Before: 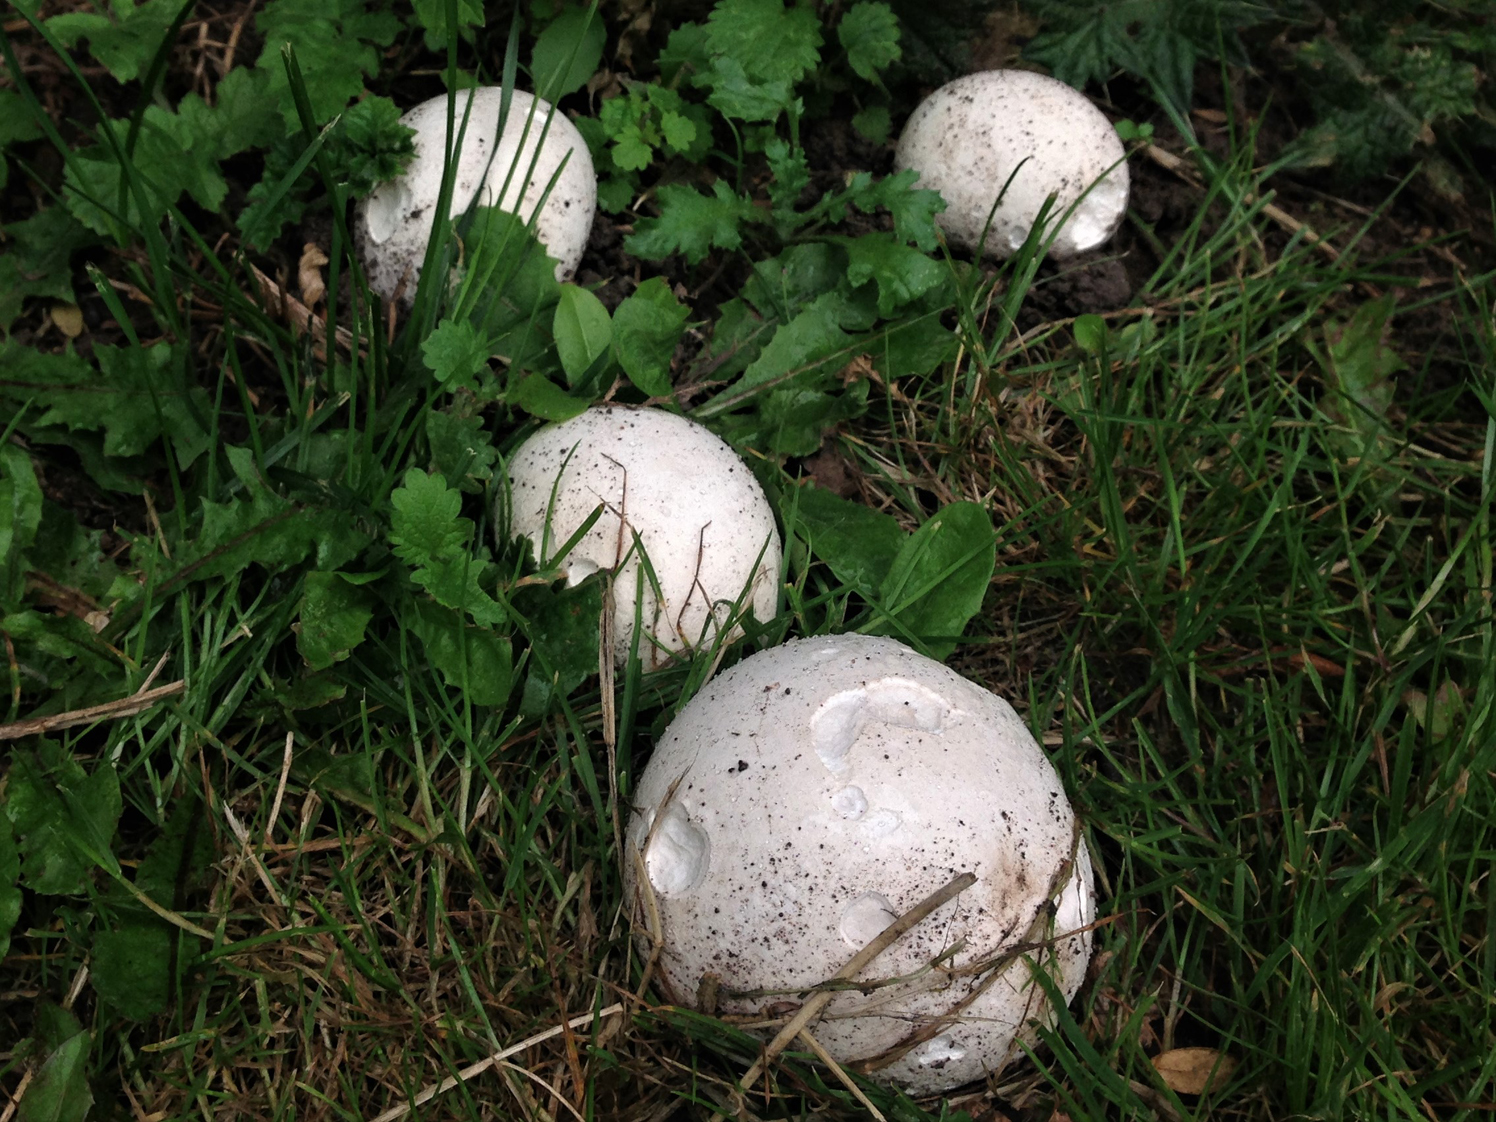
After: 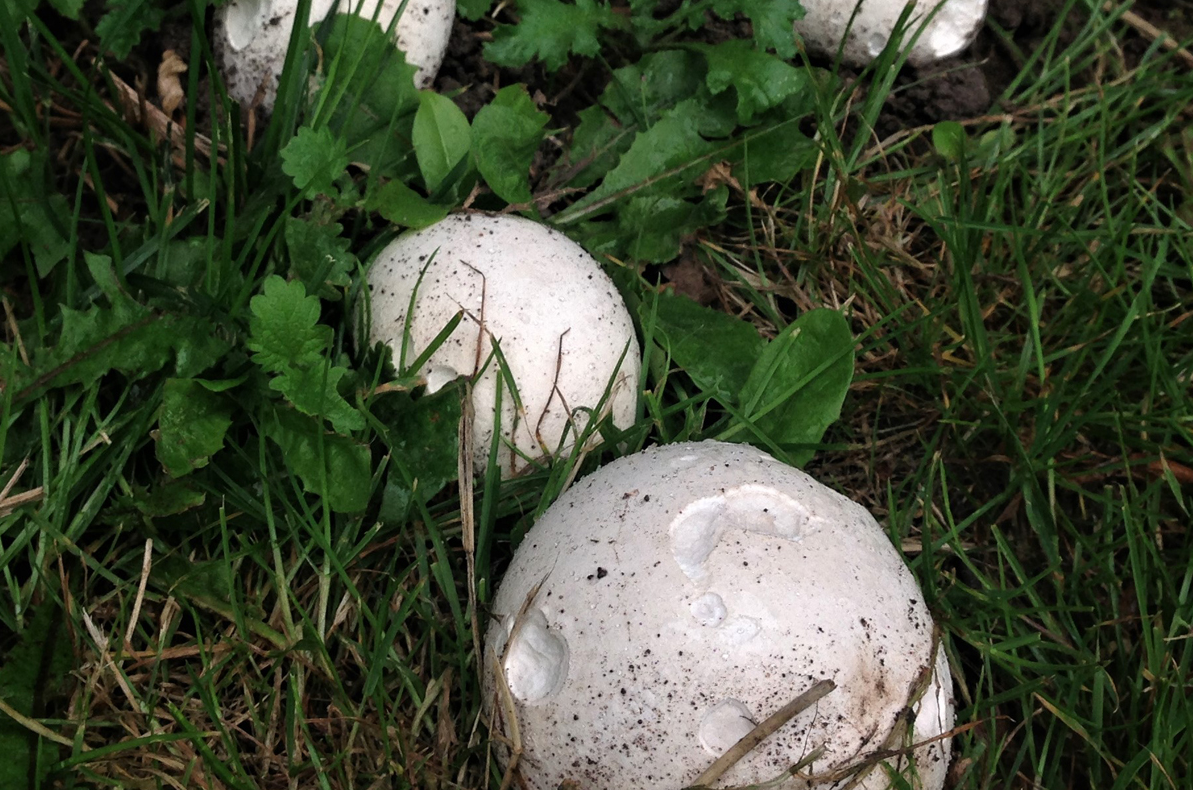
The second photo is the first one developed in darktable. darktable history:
crop: left 9.483%, top 17.271%, right 10.754%, bottom 12.302%
